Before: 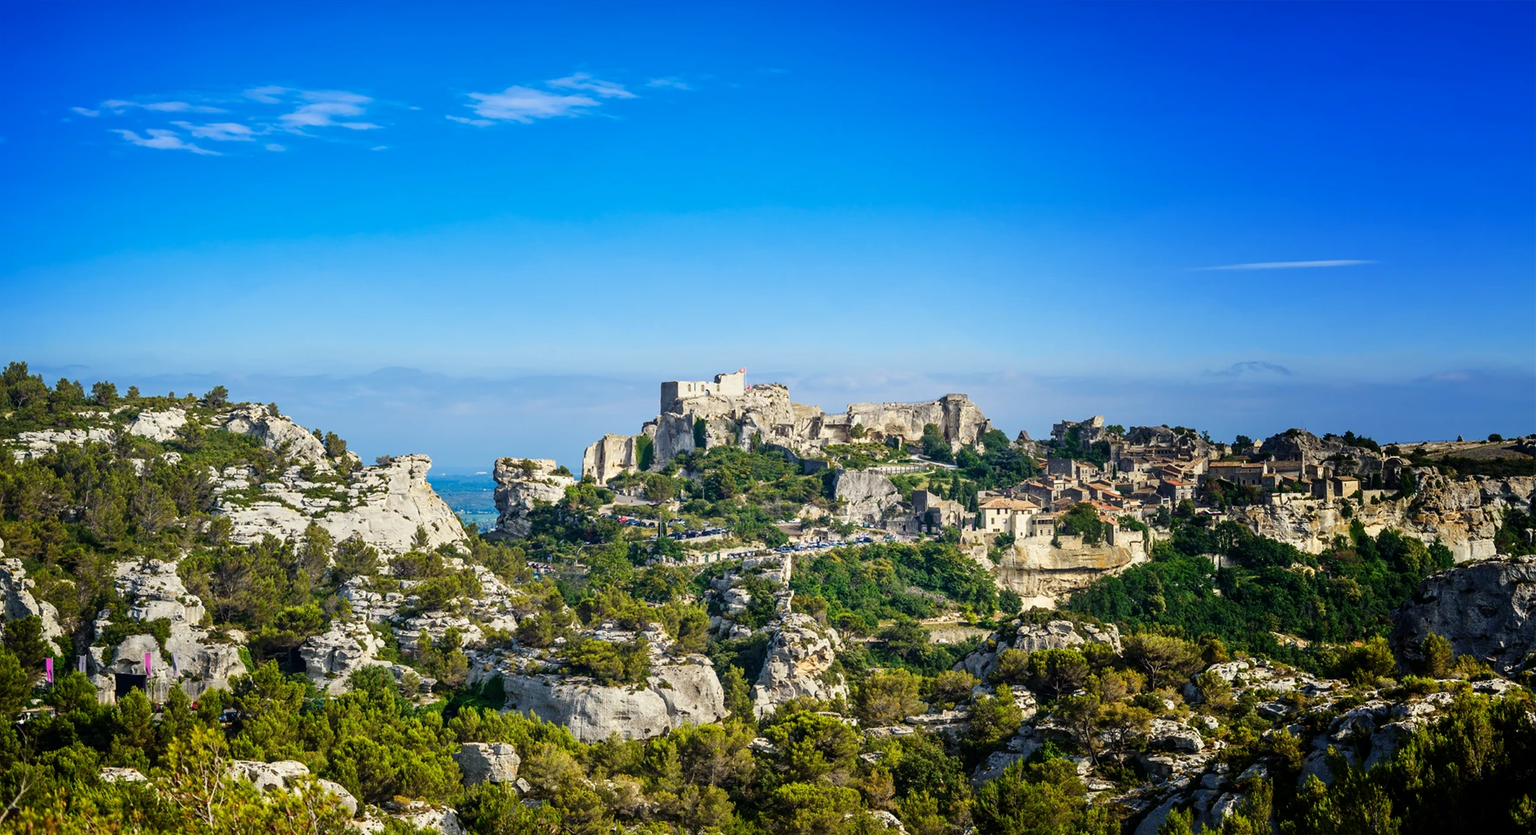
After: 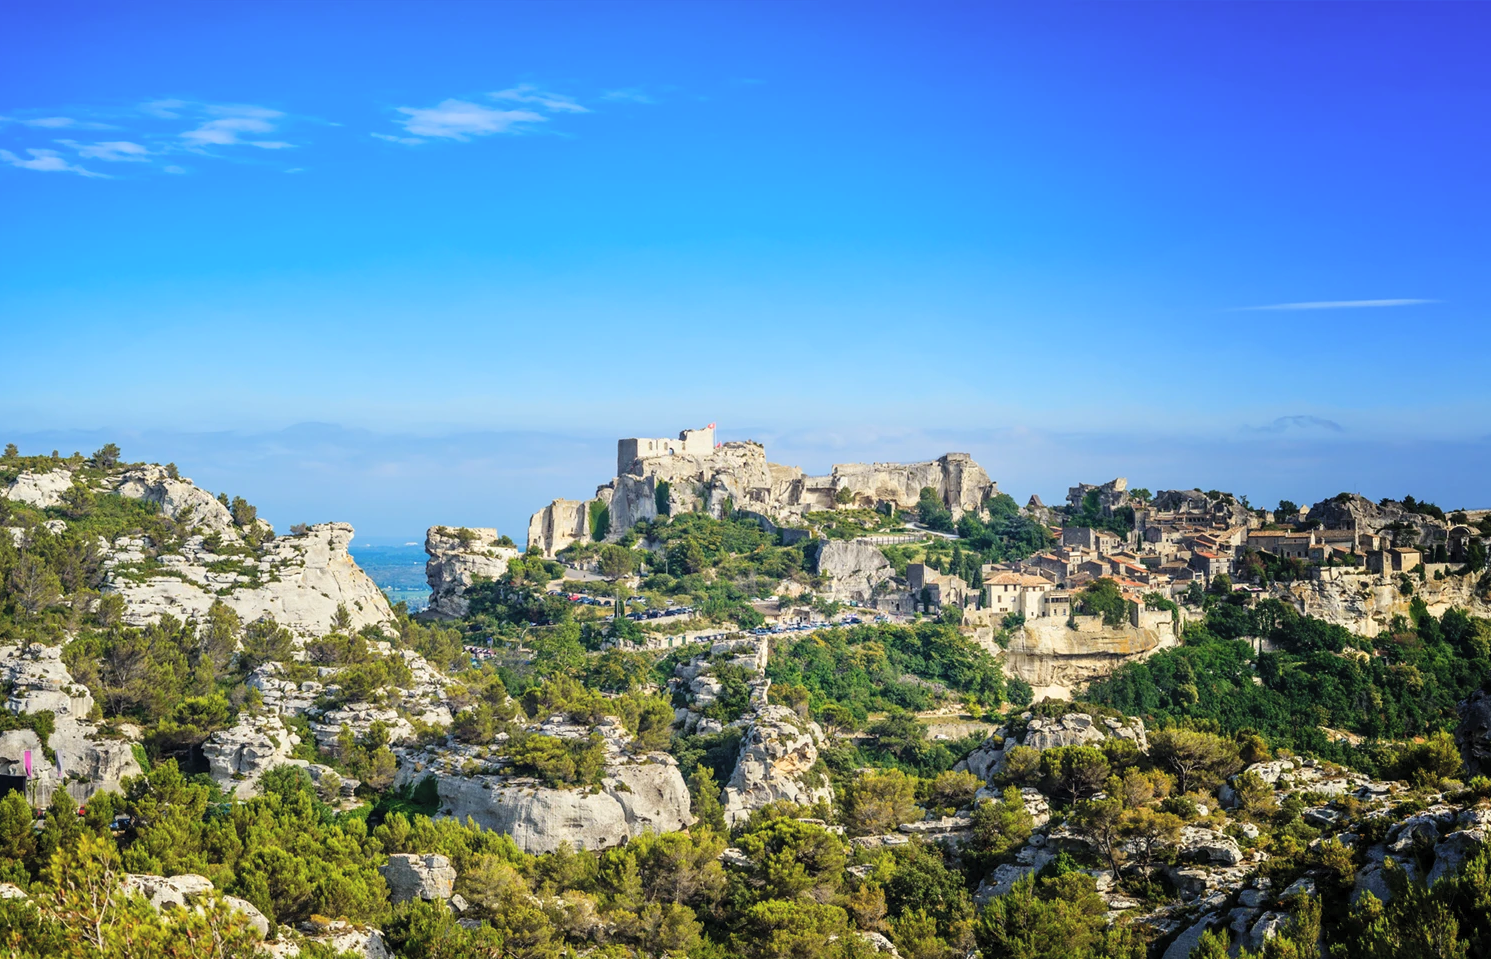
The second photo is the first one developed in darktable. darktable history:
contrast brightness saturation: brightness 0.145
crop: left 8.09%, right 7.452%
